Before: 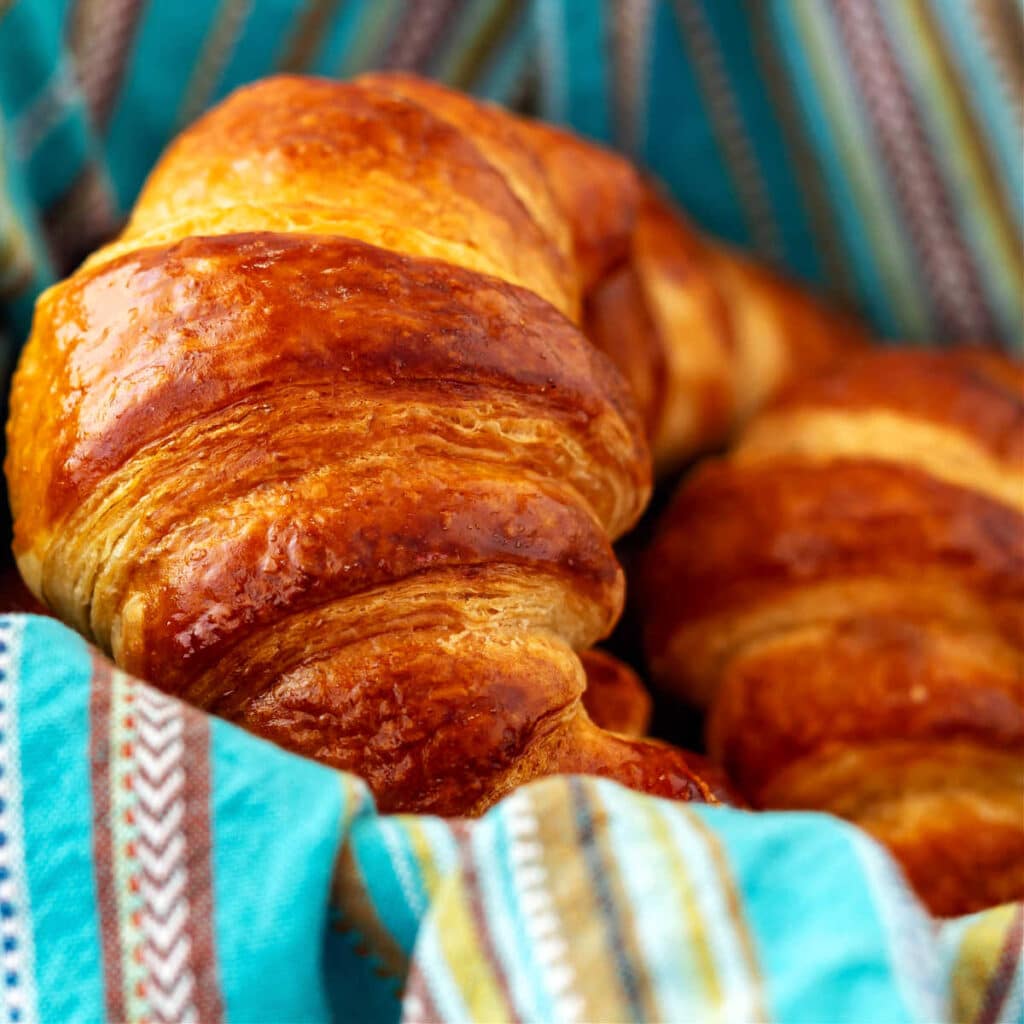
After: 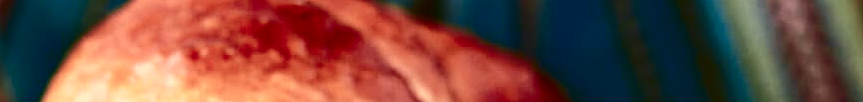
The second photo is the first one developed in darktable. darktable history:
tone curve: curves: ch0 [(0, 0.021) (0.059, 0.053) (0.212, 0.18) (0.337, 0.304) (0.495, 0.505) (0.725, 0.731) (0.89, 0.919) (1, 1)]; ch1 [(0, 0) (0.094, 0.081) (0.285, 0.299) (0.403, 0.436) (0.479, 0.475) (0.54, 0.55) (0.615, 0.637) (0.683, 0.688) (1, 1)]; ch2 [(0, 0) (0.257, 0.217) (0.434, 0.434) (0.498, 0.507) (0.527, 0.542) (0.597, 0.587) (0.658, 0.595) (1, 1)], color space Lab, independent channels, preserve colors none
crop and rotate: left 9.644%, top 9.491%, right 6.021%, bottom 80.509%
color balance rgb: shadows lift › chroma 2%, shadows lift › hue 250°, power › hue 326.4°, highlights gain › chroma 2%, highlights gain › hue 64.8°, global offset › luminance 0.5%, global offset › hue 58.8°, perceptual saturation grading › highlights -25%, perceptual saturation grading › shadows 30%, global vibrance 15%
contrast brightness saturation: contrast 0.19, brightness -0.24, saturation 0.11
